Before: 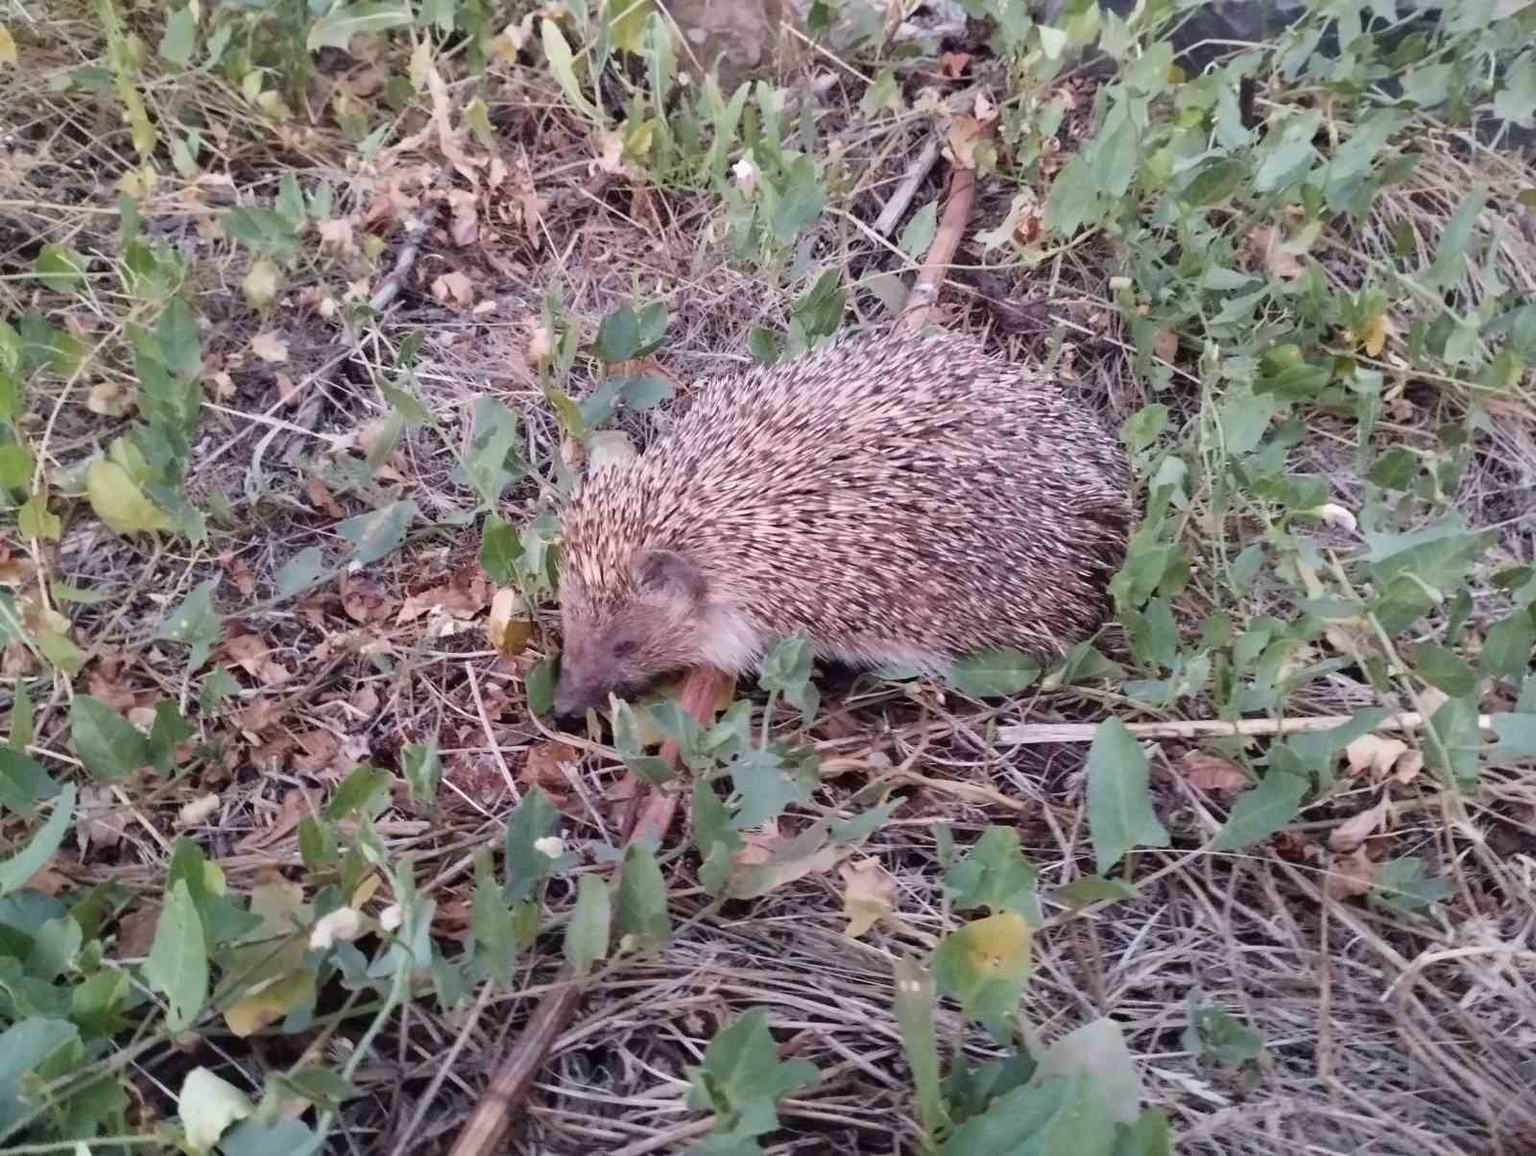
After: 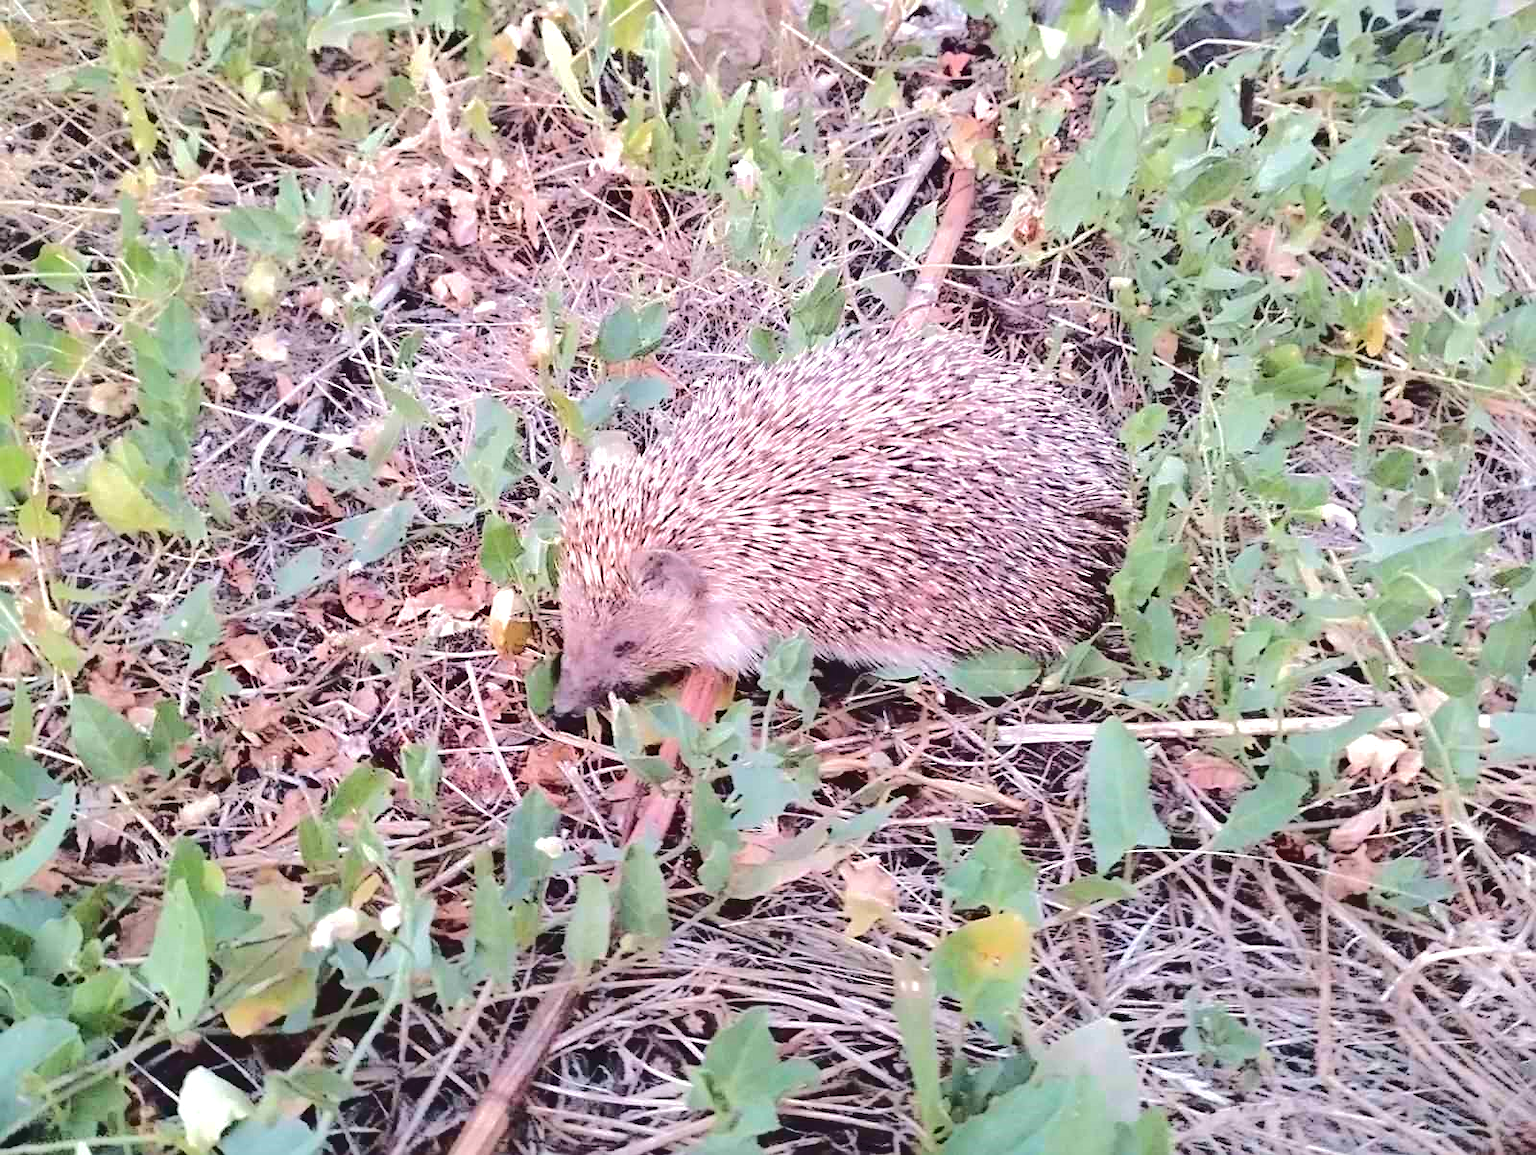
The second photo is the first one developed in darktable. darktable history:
exposure: black level correction 0, exposure 0.703 EV, compensate highlight preservation false
contrast brightness saturation: contrast 0.078, saturation 0.2
tone curve: curves: ch0 [(0, 0) (0.003, 0.089) (0.011, 0.089) (0.025, 0.088) (0.044, 0.089) (0.069, 0.094) (0.1, 0.108) (0.136, 0.119) (0.177, 0.147) (0.224, 0.204) (0.277, 0.28) (0.335, 0.389) (0.399, 0.486) (0.468, 0.588) (0.543, 0.647) (0.623, 0.705) (0.709, 0.759) (0.801, 0.815) (0.898, 0.873) (1, 1)], color space Lab, independent channels, preserve colors none
sharpen: on, module defaults
